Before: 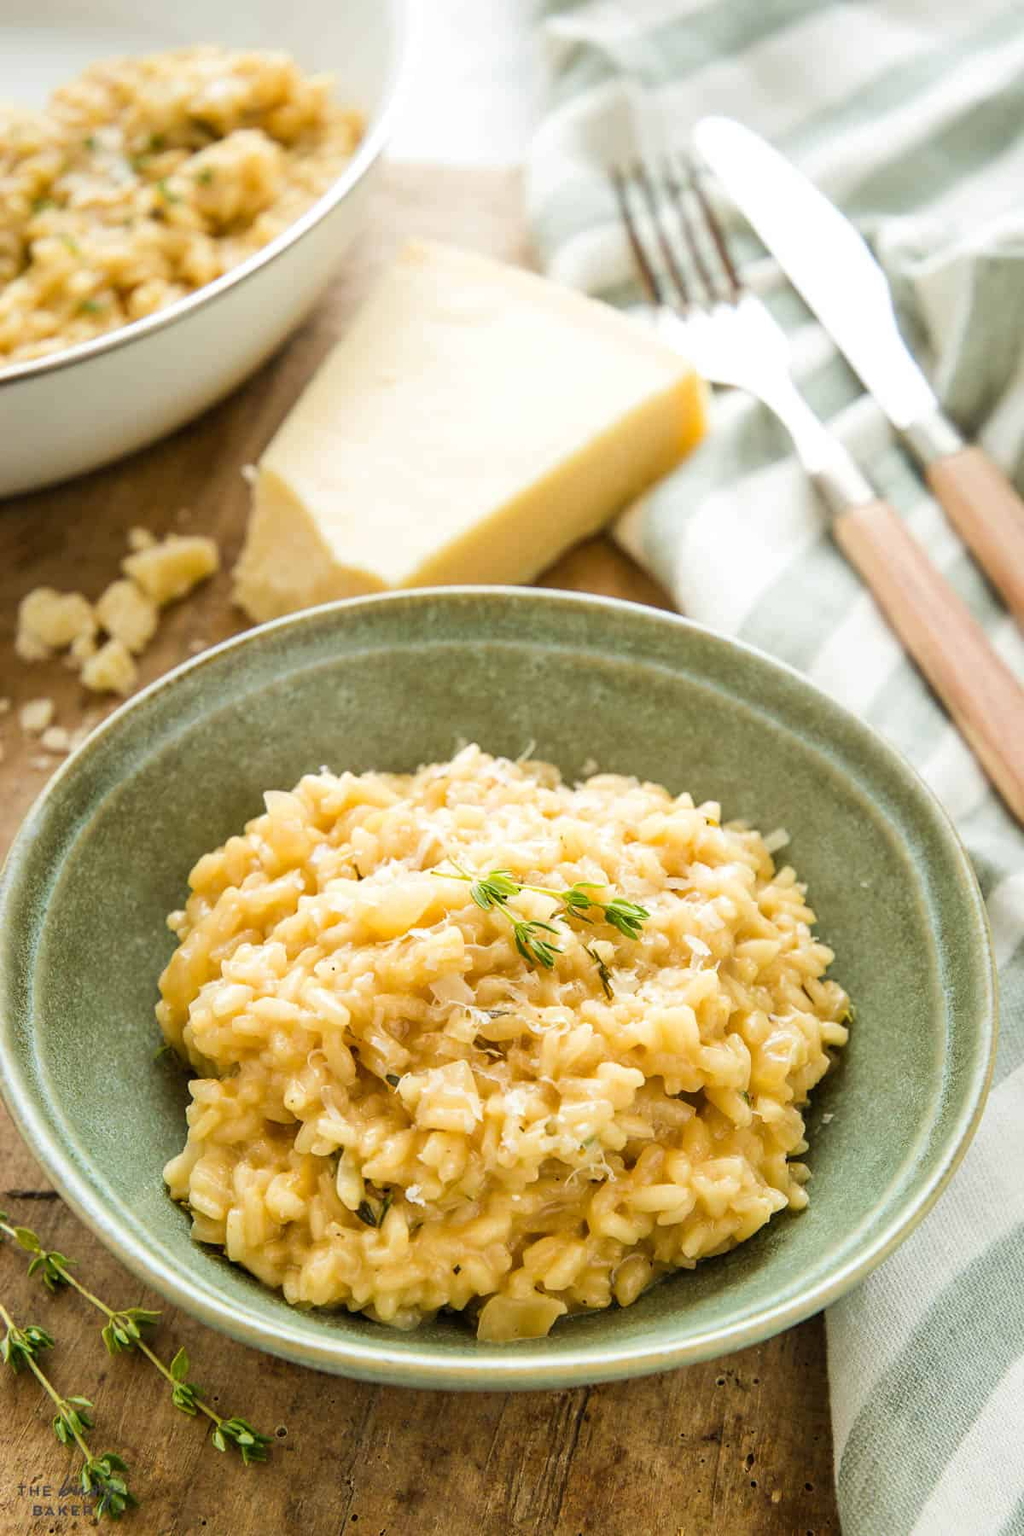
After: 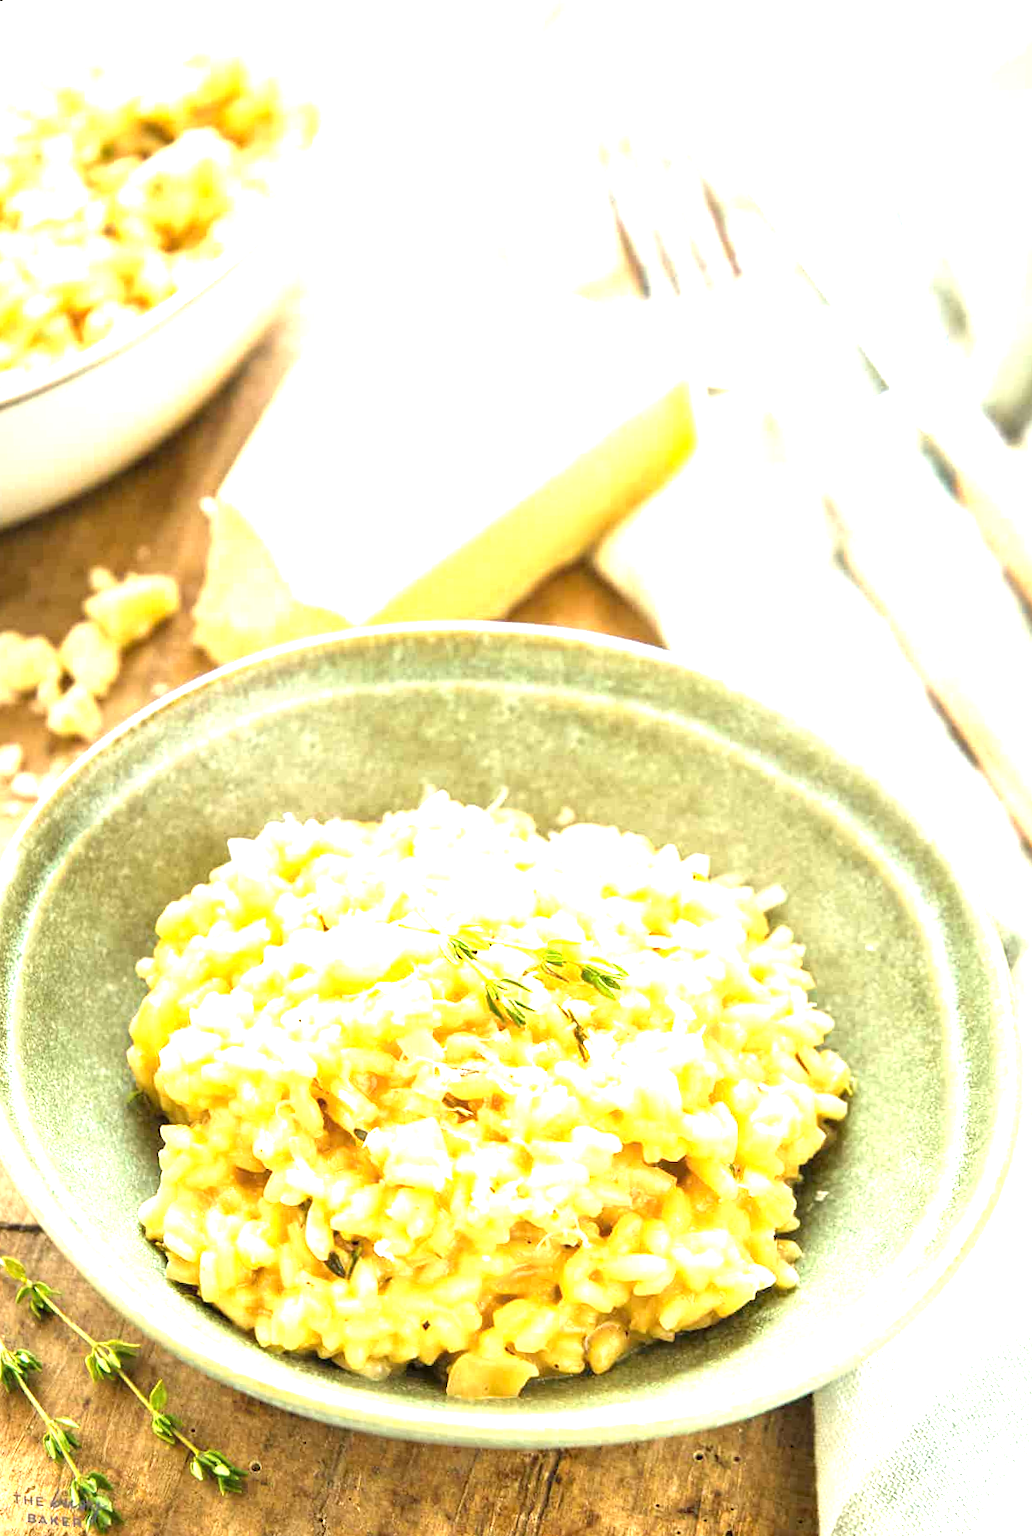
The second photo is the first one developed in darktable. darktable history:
rotate and perspective: rotation 0.062°, lens shift (vertical) 0.115, lens shift (horizontal) -0.133, crop left 0.047, crop right 0.94, crop top 0.061, crop bottom 0.94
exposure: black level correction 0, exposure 1.675 EV, compensate exposure bias true, compensate highlight preservation false
levels: levels [0, 0.492, 0.984]
